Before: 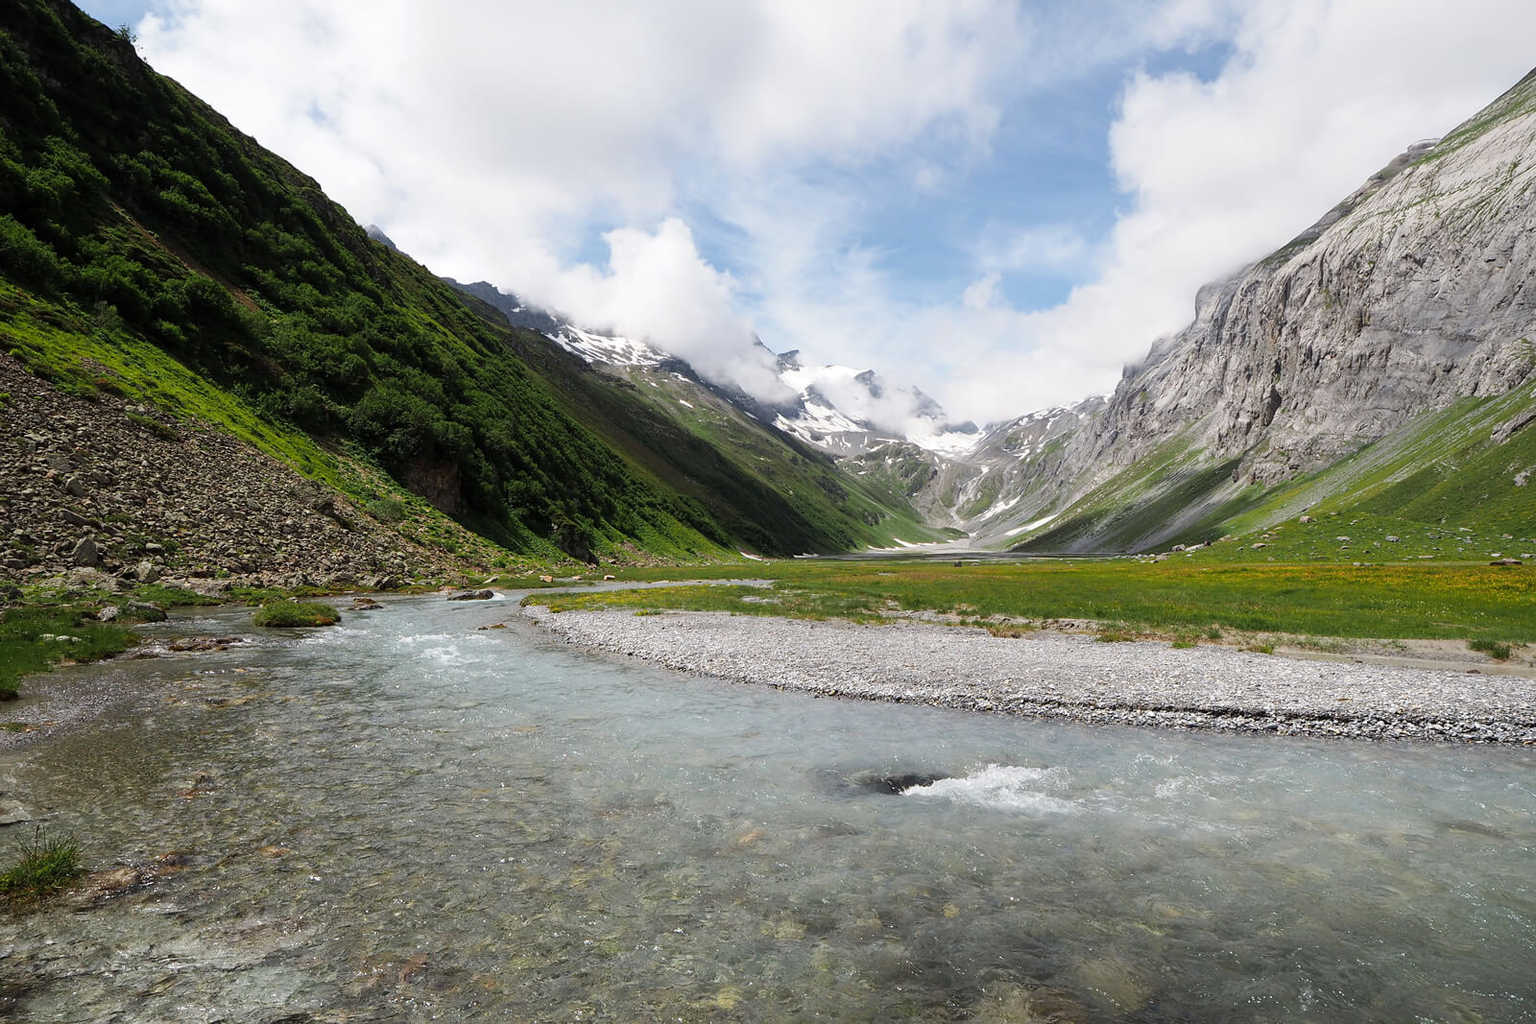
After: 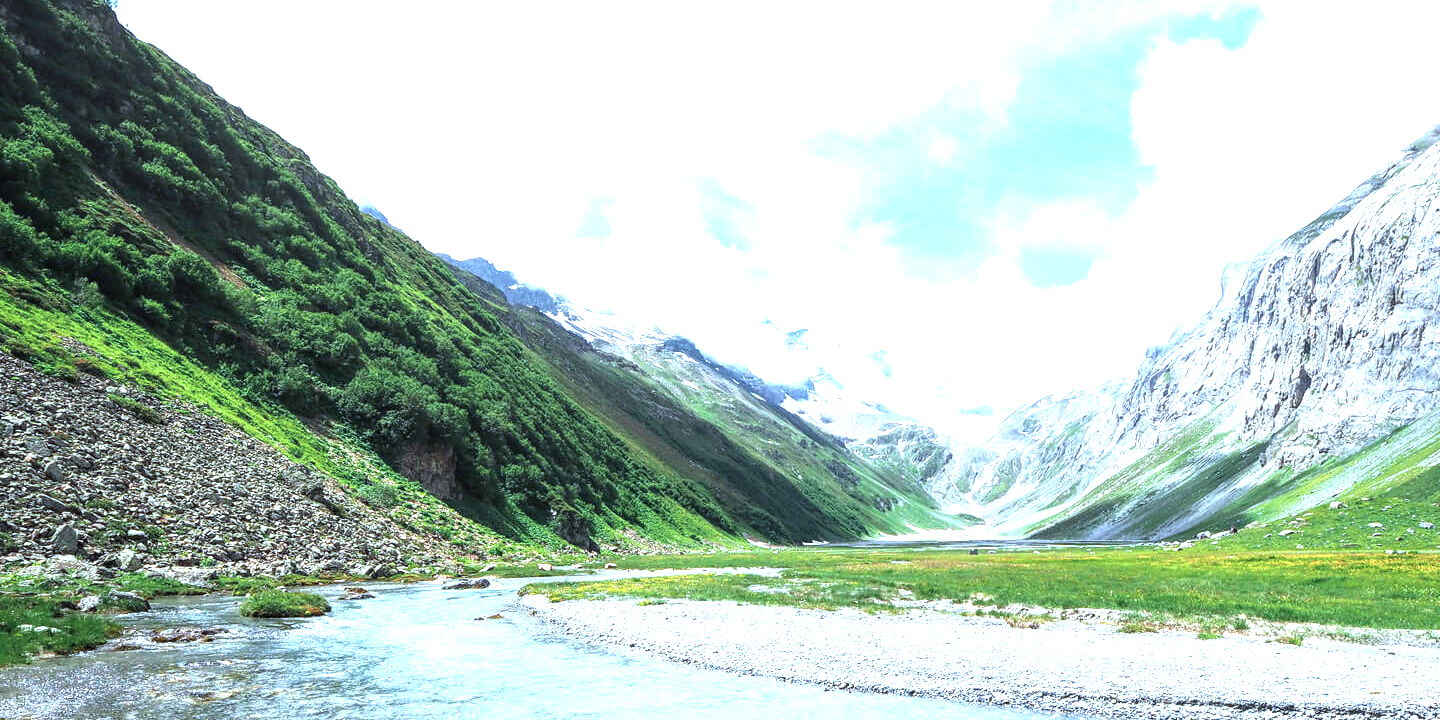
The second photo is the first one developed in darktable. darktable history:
crop: left 1.509%, top 3.452%, right 7.696%, bottom 28.452%
exposure: black level correction 0, exposure 1.675 EV, compensate exposure bias true, compensate highlight preservation false
local contrast: detail 130%
color calibration: x 0.396, y 0.386, temperature 3669 K
